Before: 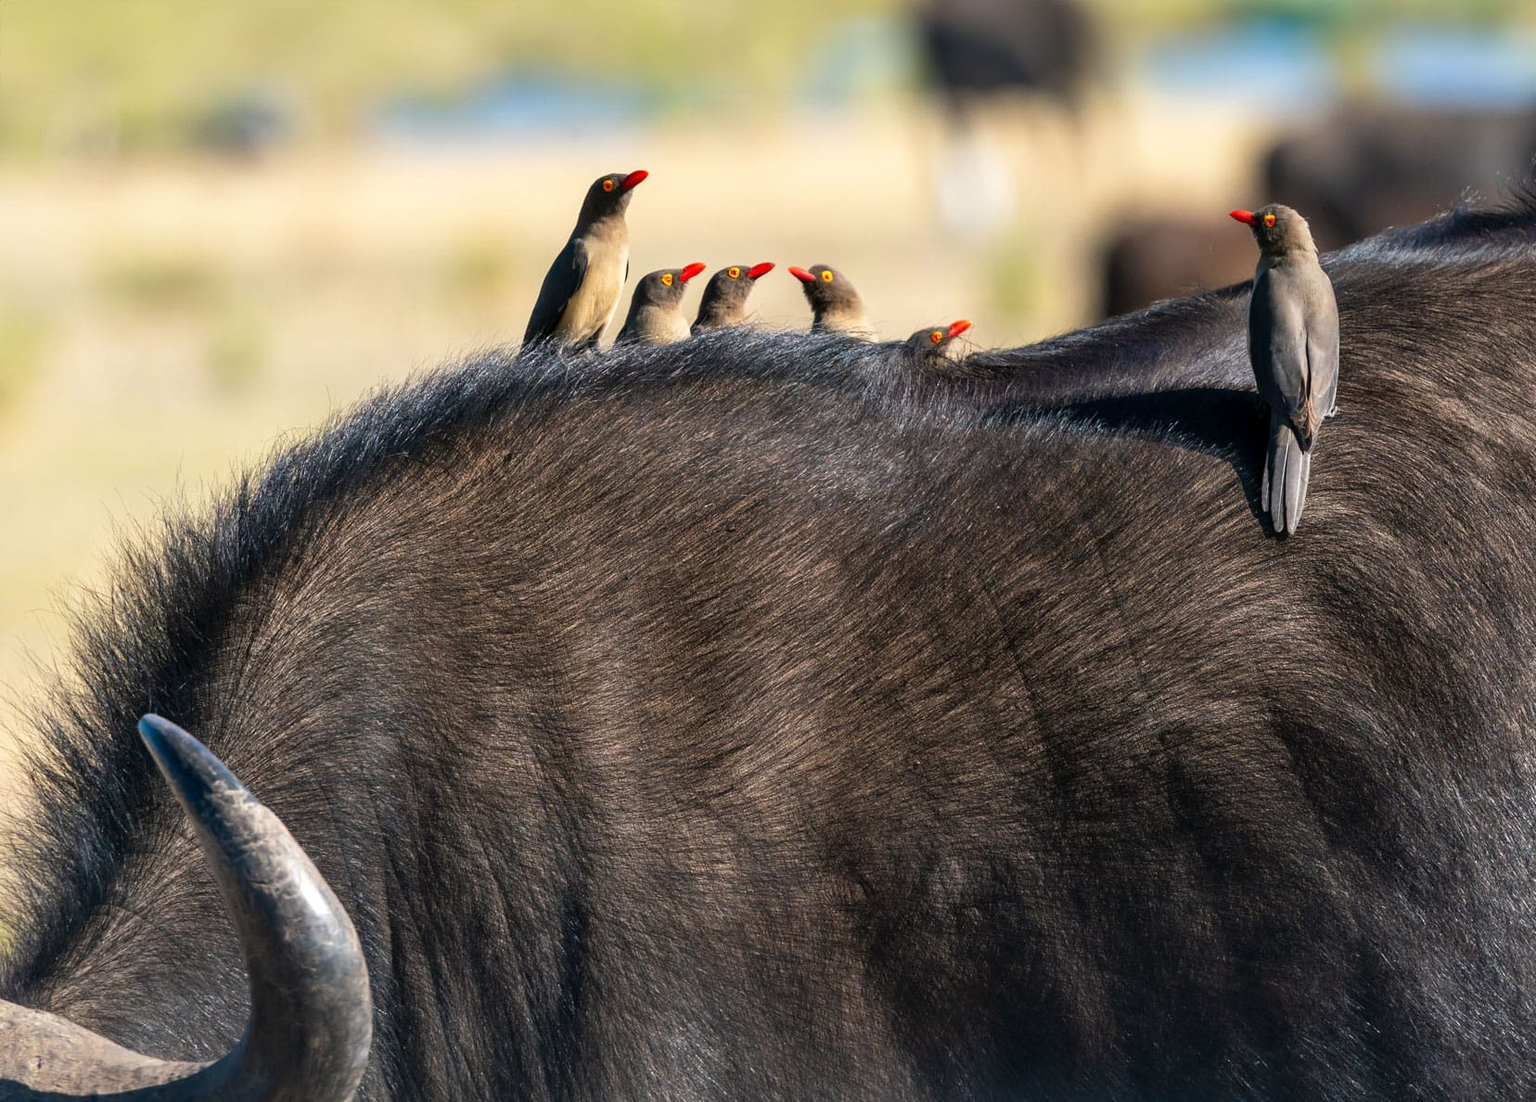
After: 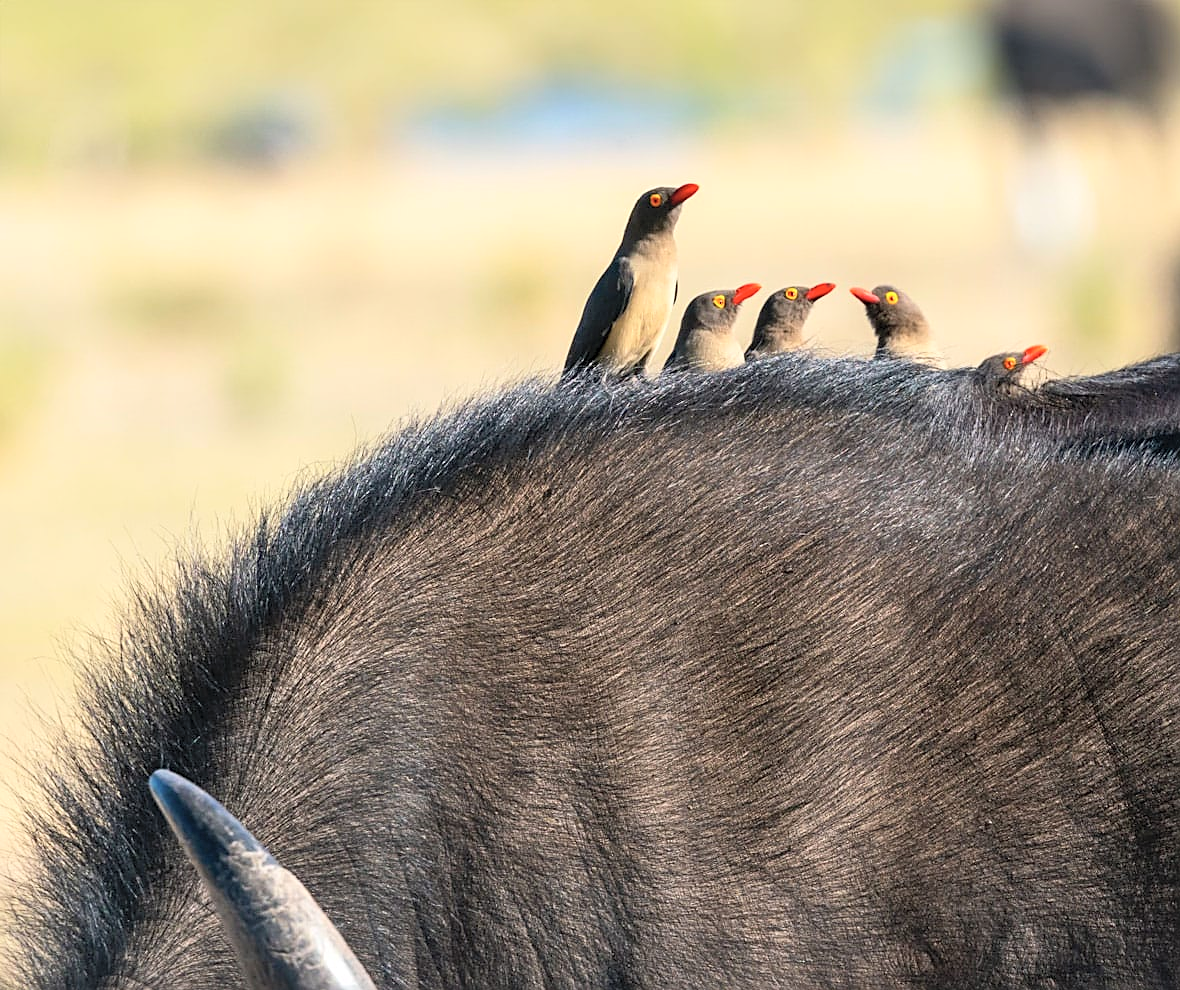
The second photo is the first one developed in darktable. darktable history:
crop: right 28.698%, bottom 16.633%
contrast brightness saturation: contrast 0.14, brightness 0.227
sharpen: on, module defaults
